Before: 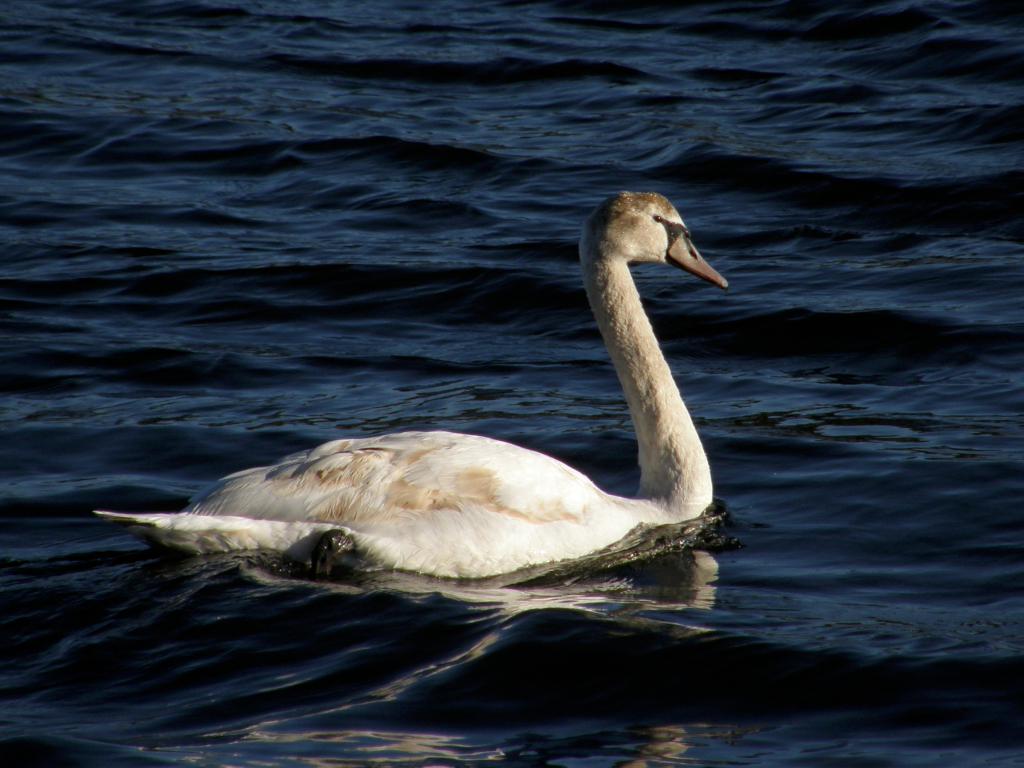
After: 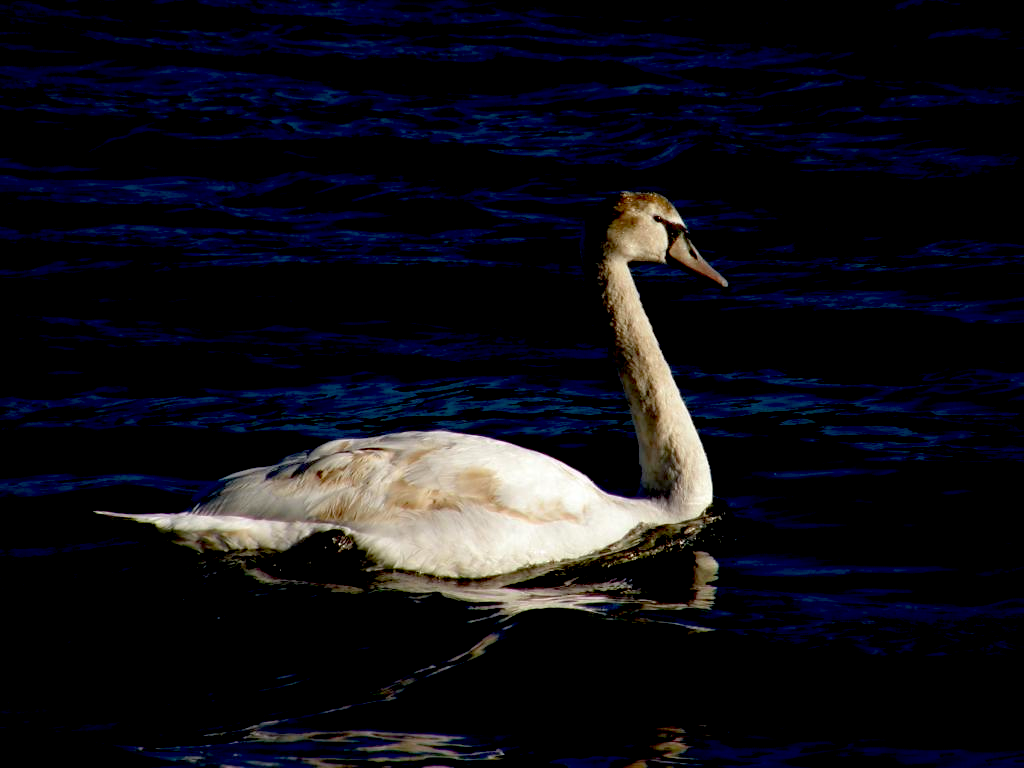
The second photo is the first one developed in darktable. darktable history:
exposure: black level correction 0.057, compensate exposure bias true, compensate highlight preservation false
